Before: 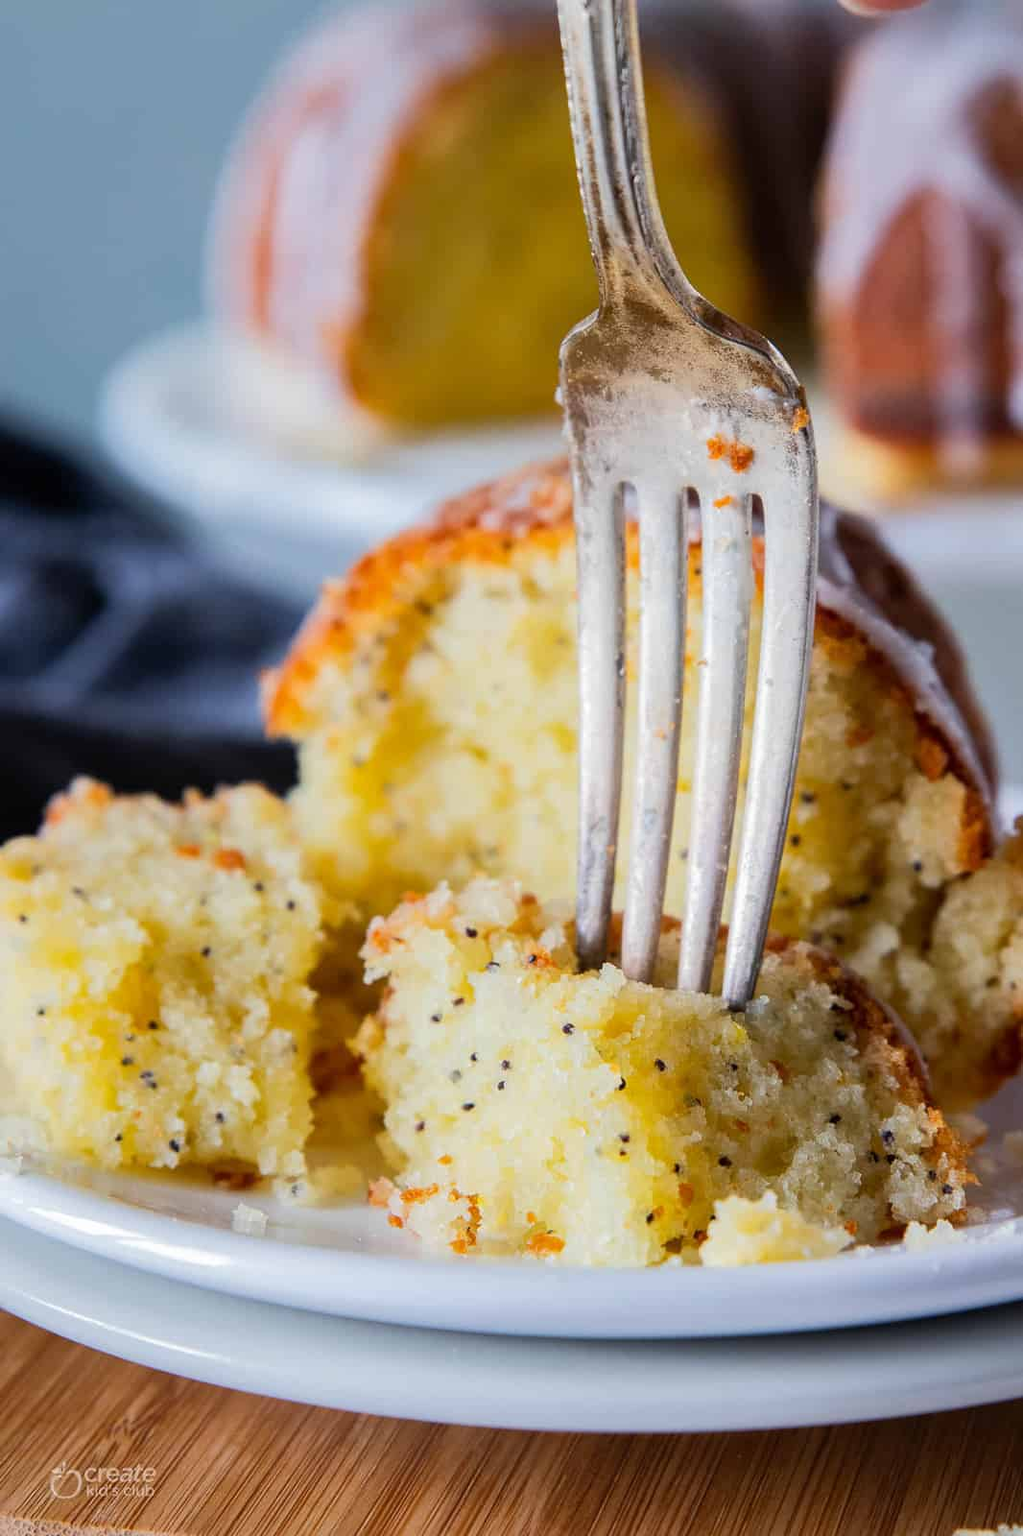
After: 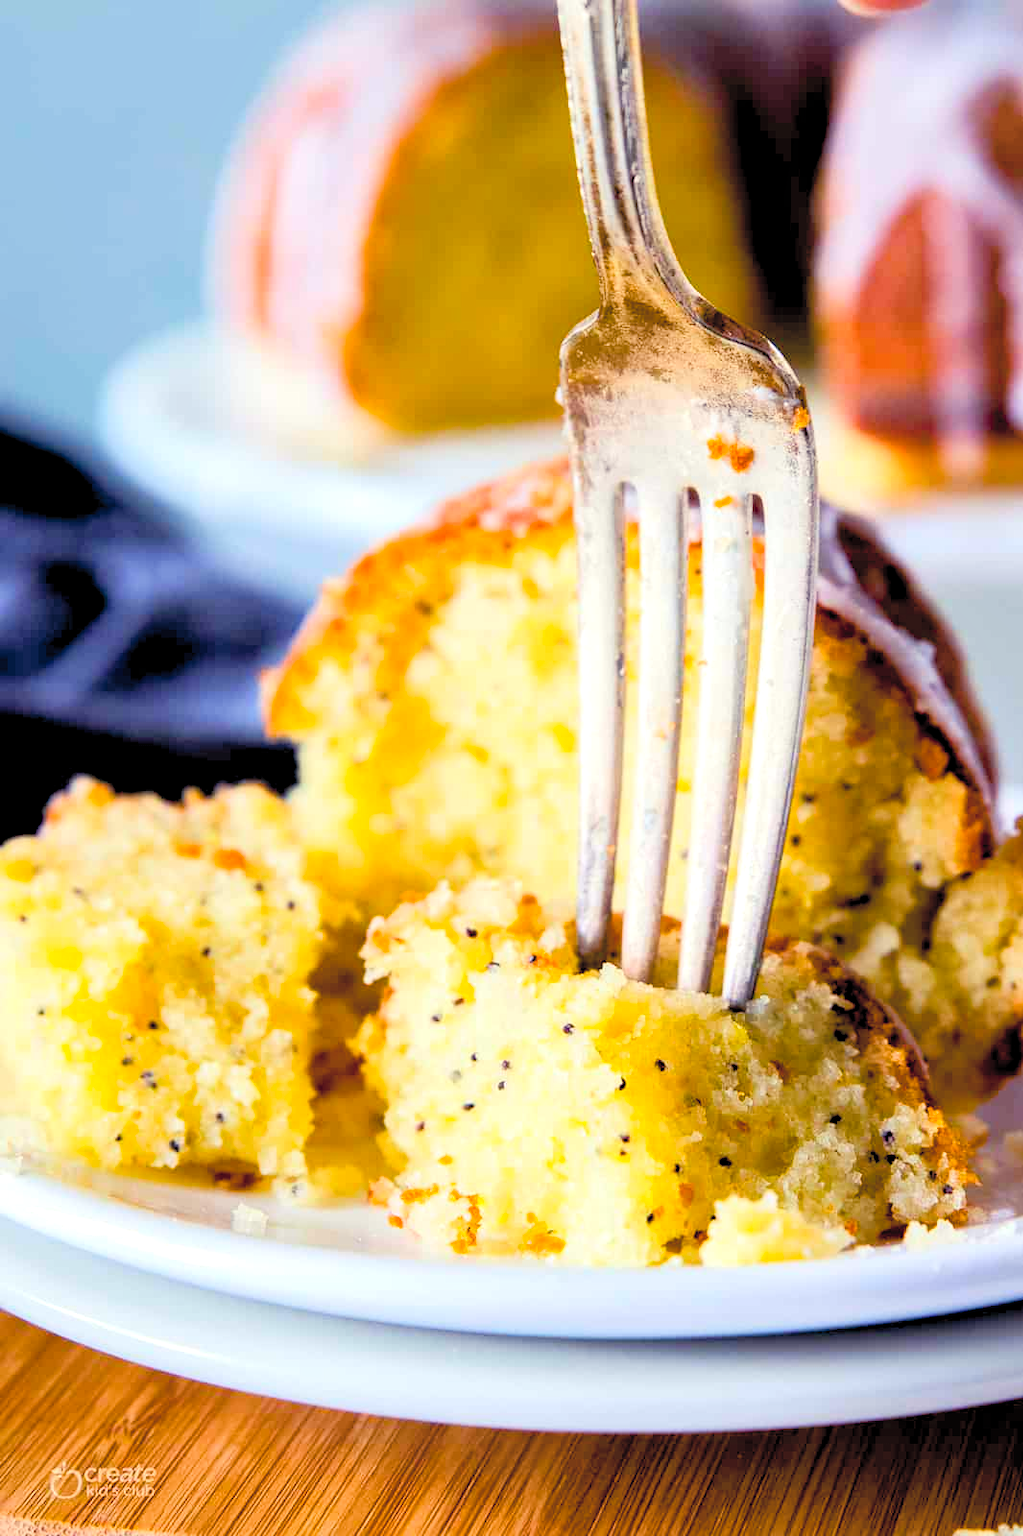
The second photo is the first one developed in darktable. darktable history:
color balance rgb: shadows lift › luminance -21.66%, shadows lift › chroma 6.57%, shadows lift › hue 270°, power › chroma 0.68%, power › hue 60°, highlights gain › luminance 6.08%, highlights gain › chroma 1.33%, highlights gain › hue 90°, global offset › luminance -0.87%, perceptual saturation grading › global saturation 26.86%, perceptual saturation grading › highlights -28.39%, perceptual saturation grading › mid-tones 15.22%, perceptual saturation grading › shadows 33.98%, perceptual brilliance grading › highlights 10%, perceptual brilliance grading › mid-tones 5%
tone equalizer: on, module defaults
contrast brightness saturation: contrast 0.1, brightness 0.3, saturation 0.14
